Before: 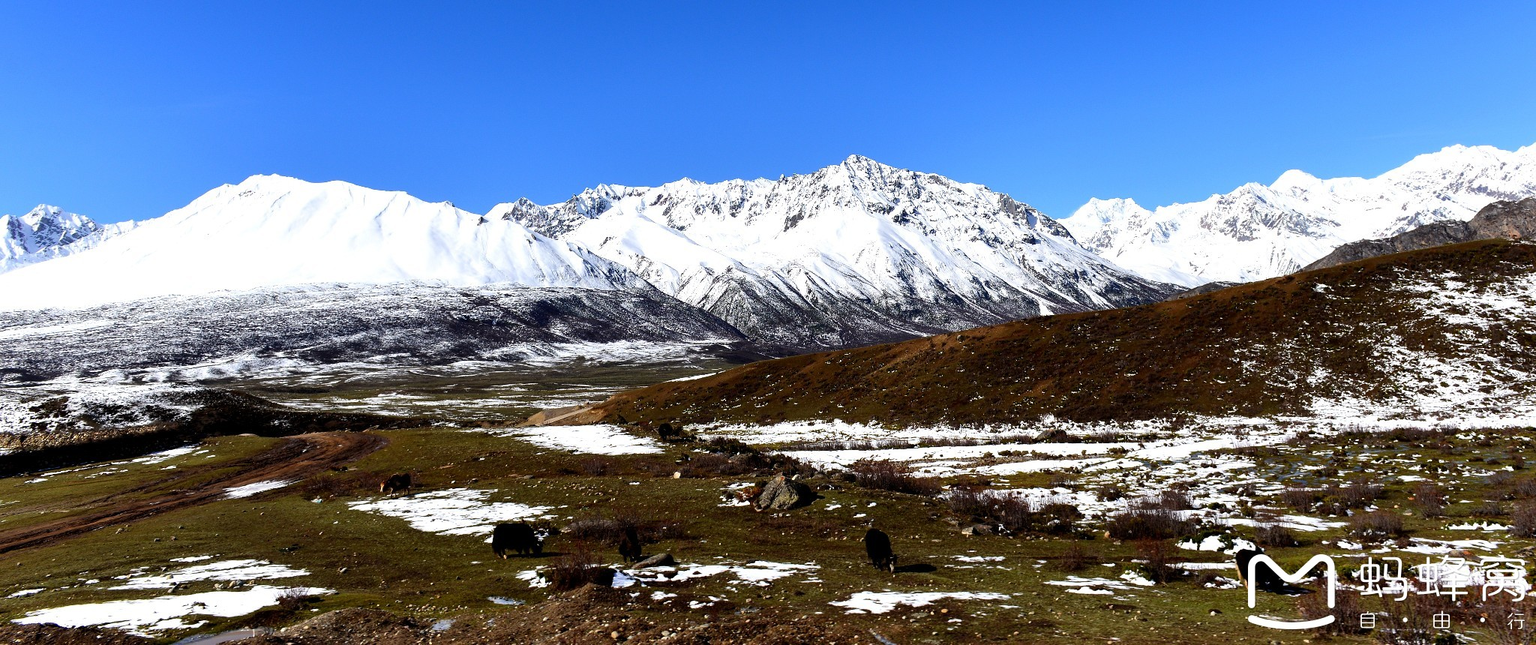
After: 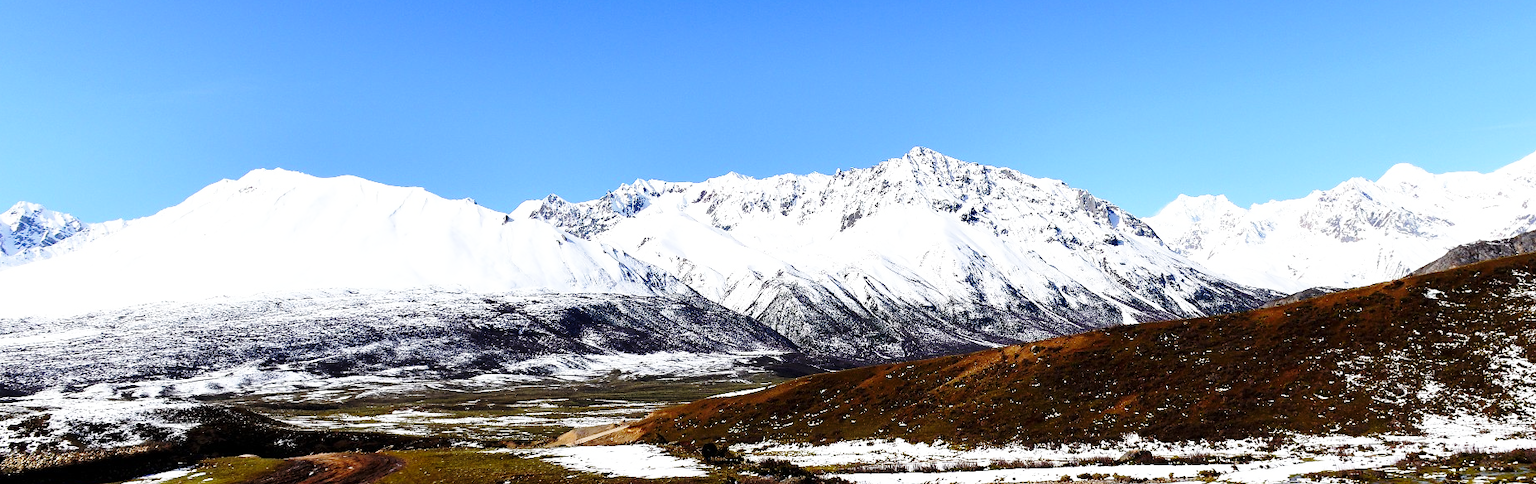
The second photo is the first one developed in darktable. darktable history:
base curve: curves: ch0 [(0, 0) (0.028, 0.03) (0.121, 0.232) (0.46, 0.748) (0.859, 0.968) (1, 1)], preserve colors none
crop: left 1.509%, top 3.452%, right 7.696%, bottom 28.452%
